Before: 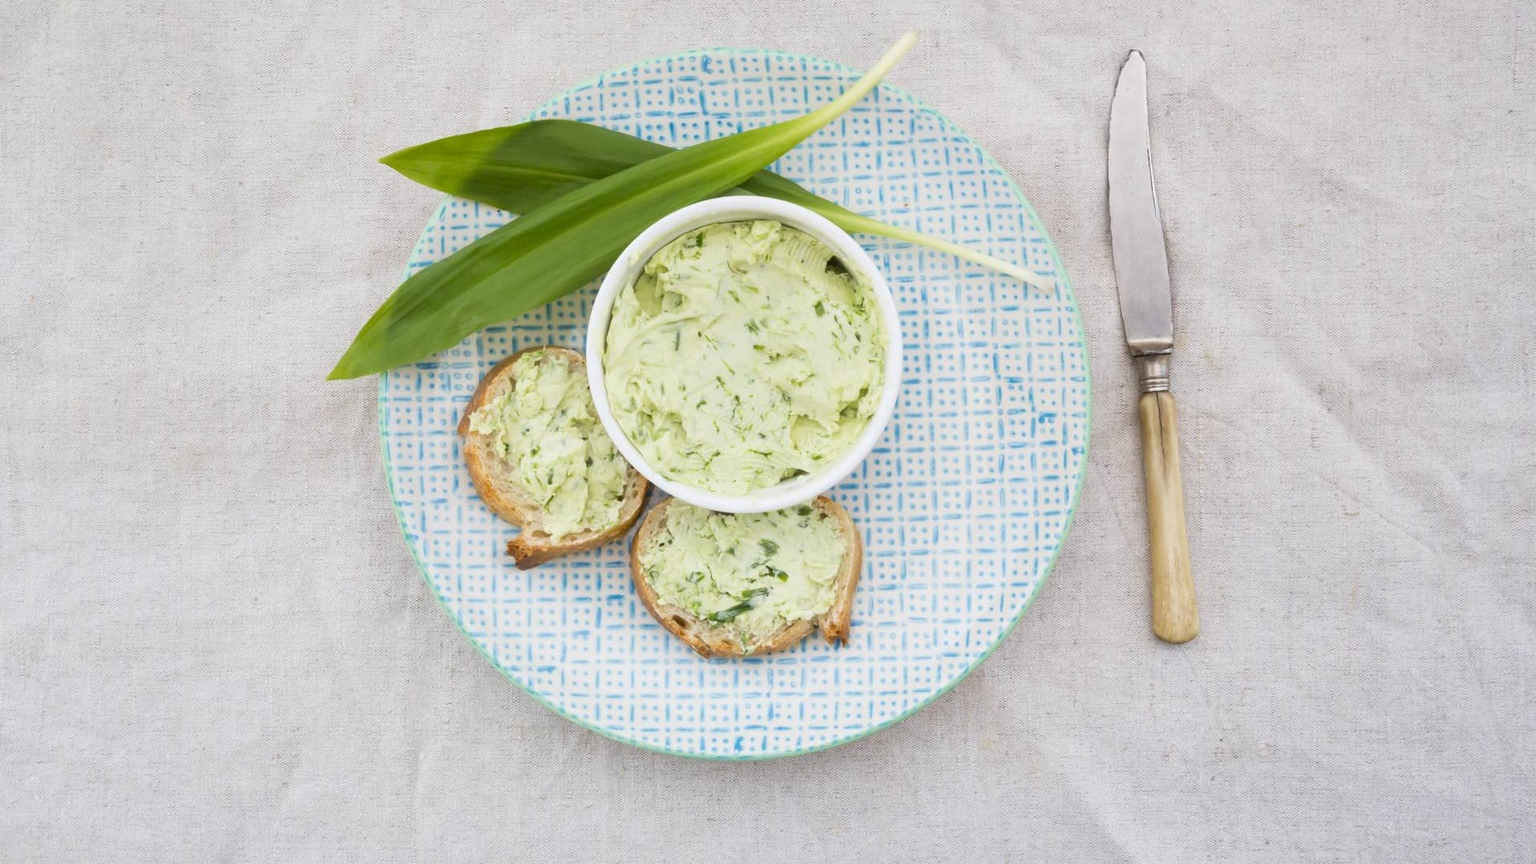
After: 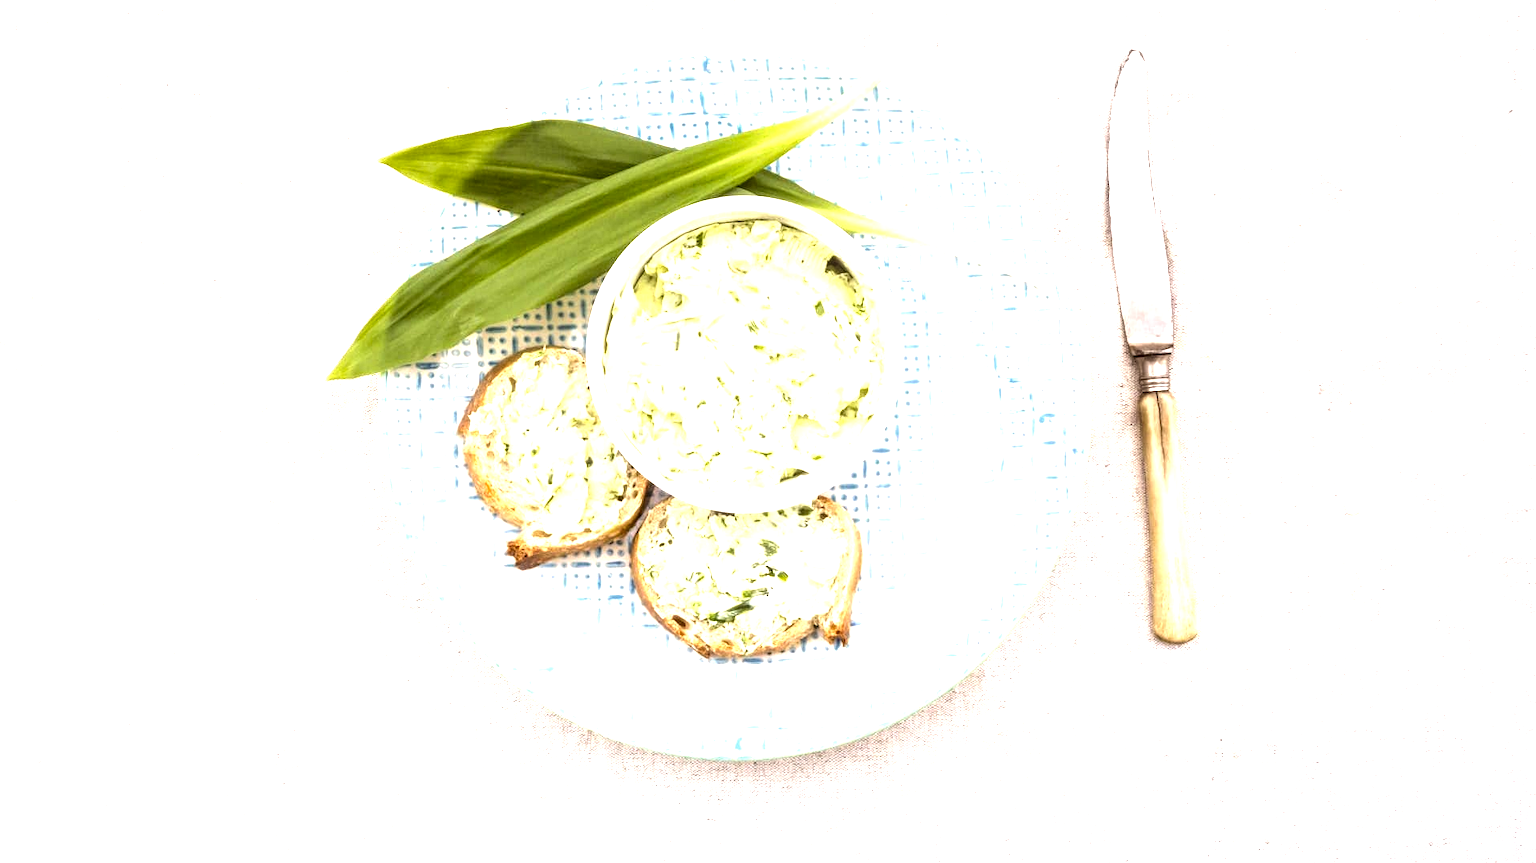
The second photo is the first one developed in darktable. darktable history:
color correction: highlights a* 6.33, highlights b* 7.95, shadows a* 6.09, shadows b* 6.96, saturation 0.914
exposure: black level correction 0, exposure 0.5 EV, compensate highlight preservation false
tone equalizer: -8 EV -1.11 EV, -7 EV -1.02 EV, -6 EV -0.856 EV, -5 EV -0.557 EV, -3 EV 0.584 EV, -2 EV 0.837 EV, -1 EV 0.995 EV, +0 EV 1.06 EV, edges refinement/feathering 500, mask exposure compensation -1.57 EV, preserve details guided filter
local contrast: highlights 22%, detail 150%
